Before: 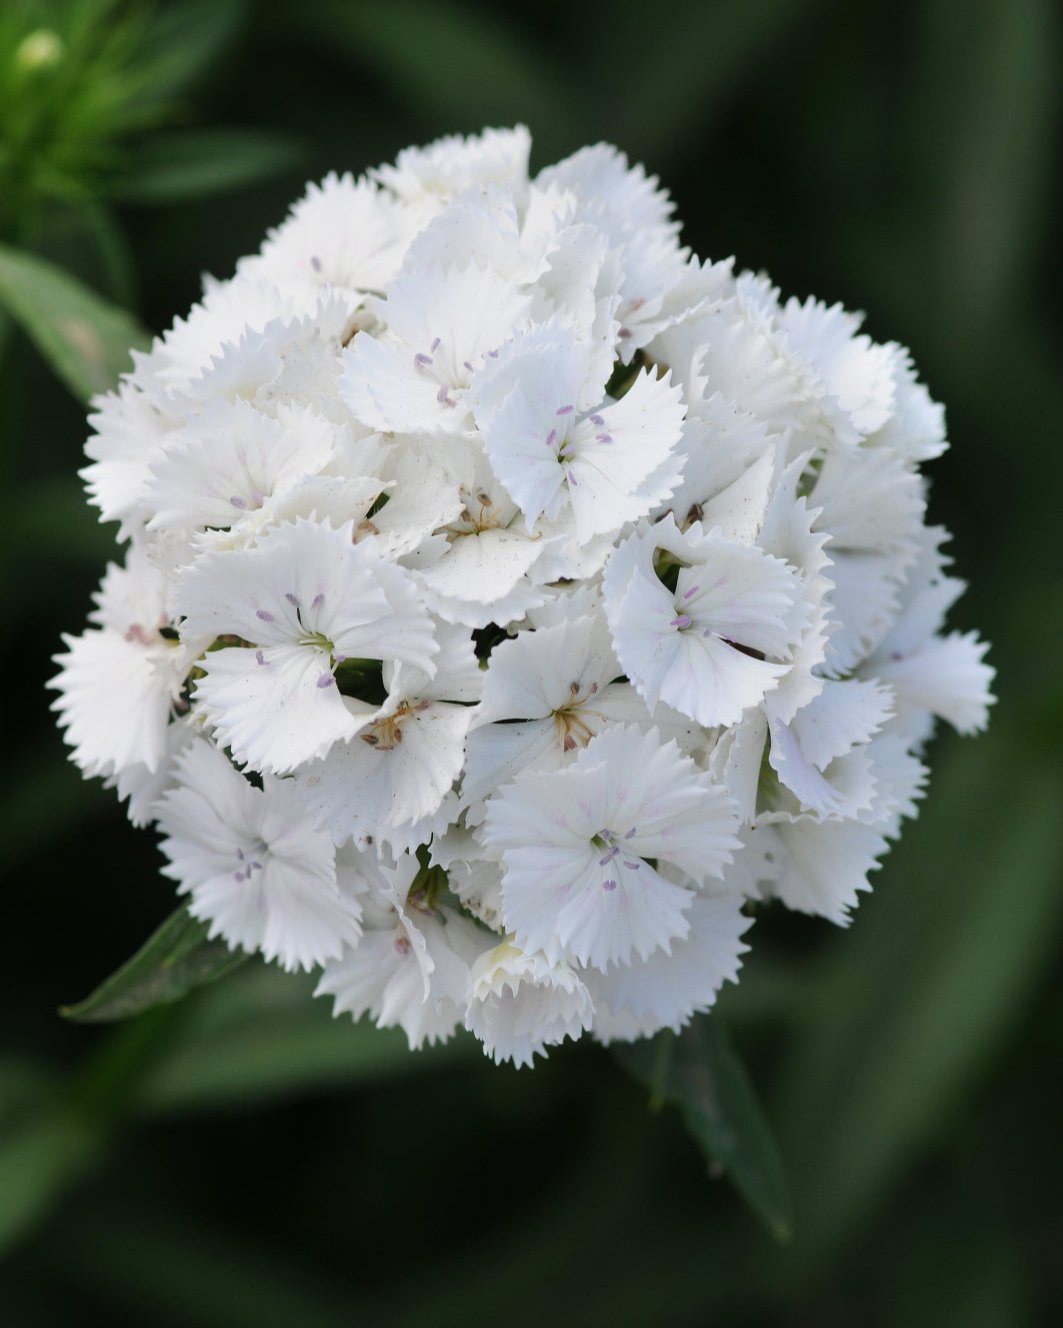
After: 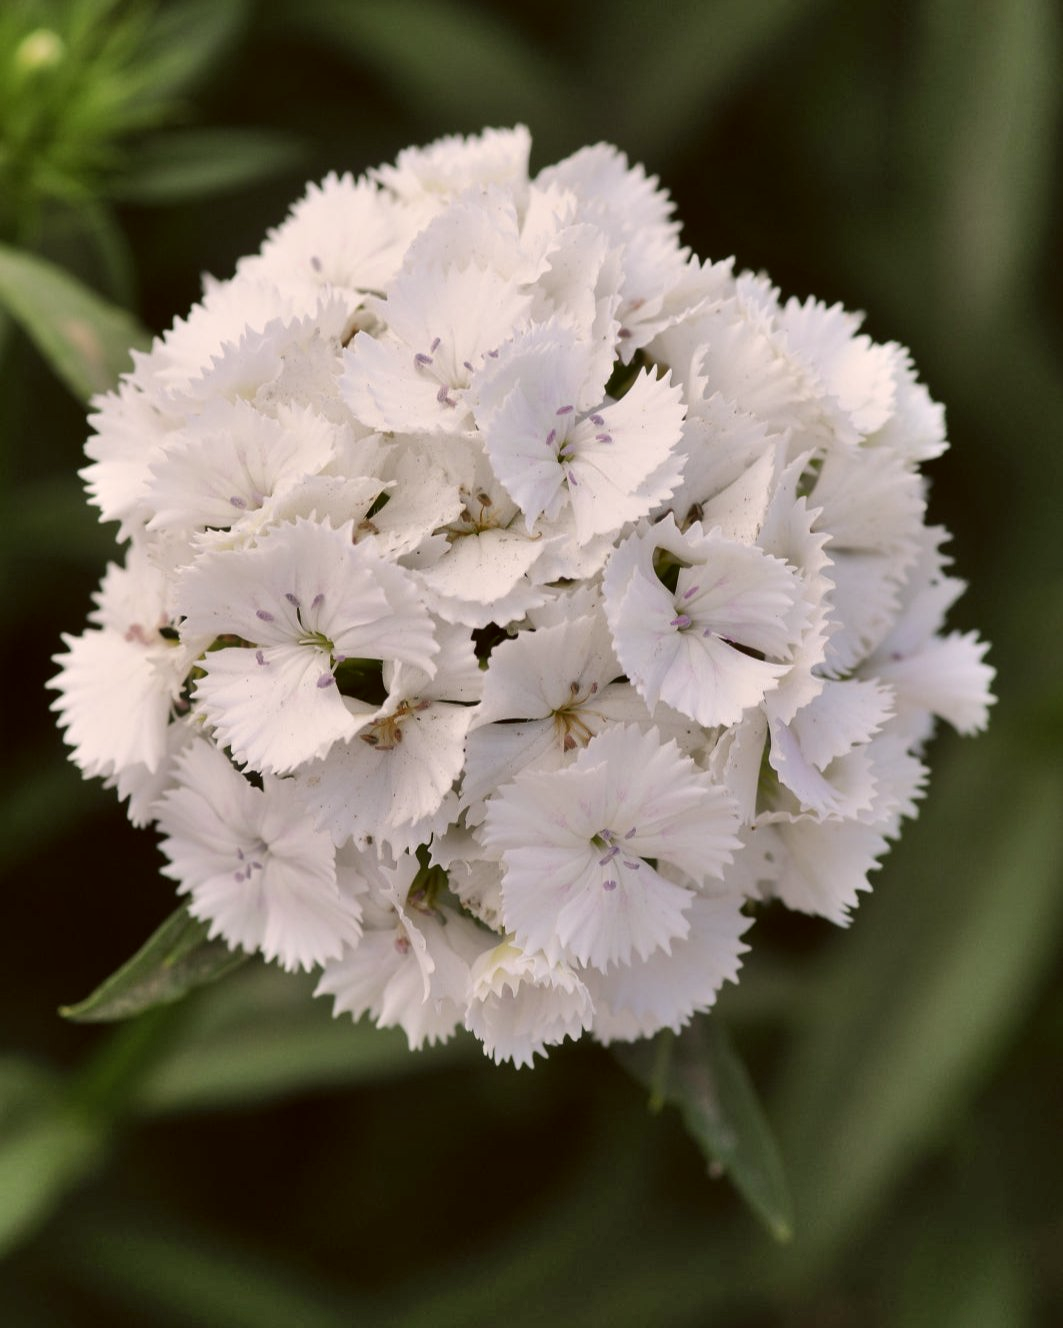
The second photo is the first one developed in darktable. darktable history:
shadows and highlights: shadows 53.15, soften with gaussian
tone equalizer: on, module defaults
color correction: highlights a* 6.63, highlights b* 8.15, shadows a* 5.58, shadows b* 7.28, saturation 0.889
